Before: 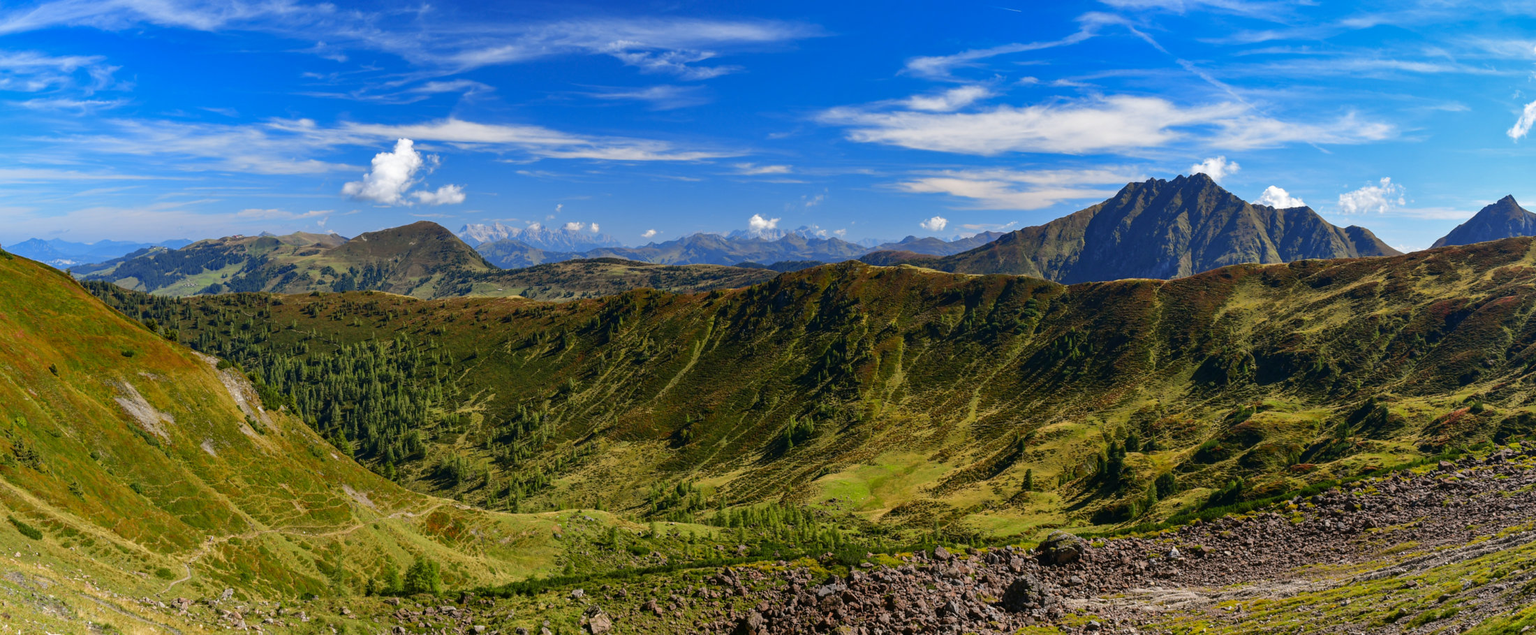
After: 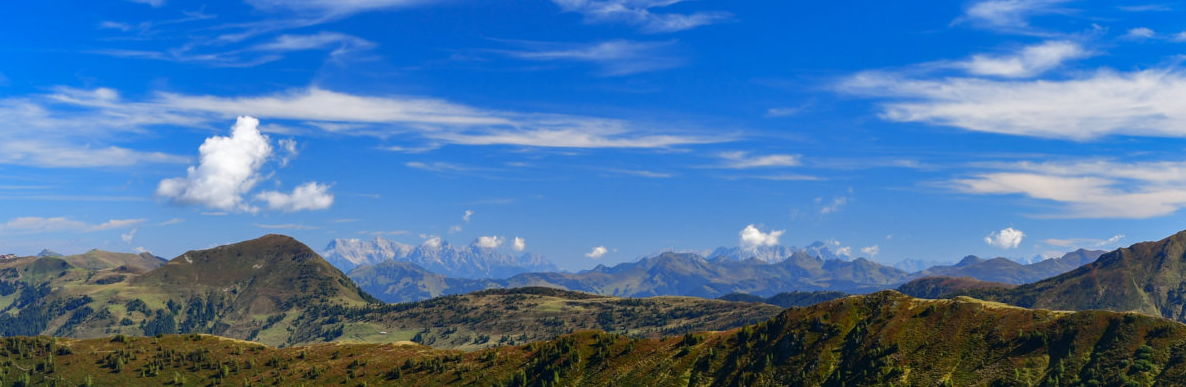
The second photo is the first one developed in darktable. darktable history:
crop: left 15.178%, top 9.041%, right 30.893%, bottom 48.266%
